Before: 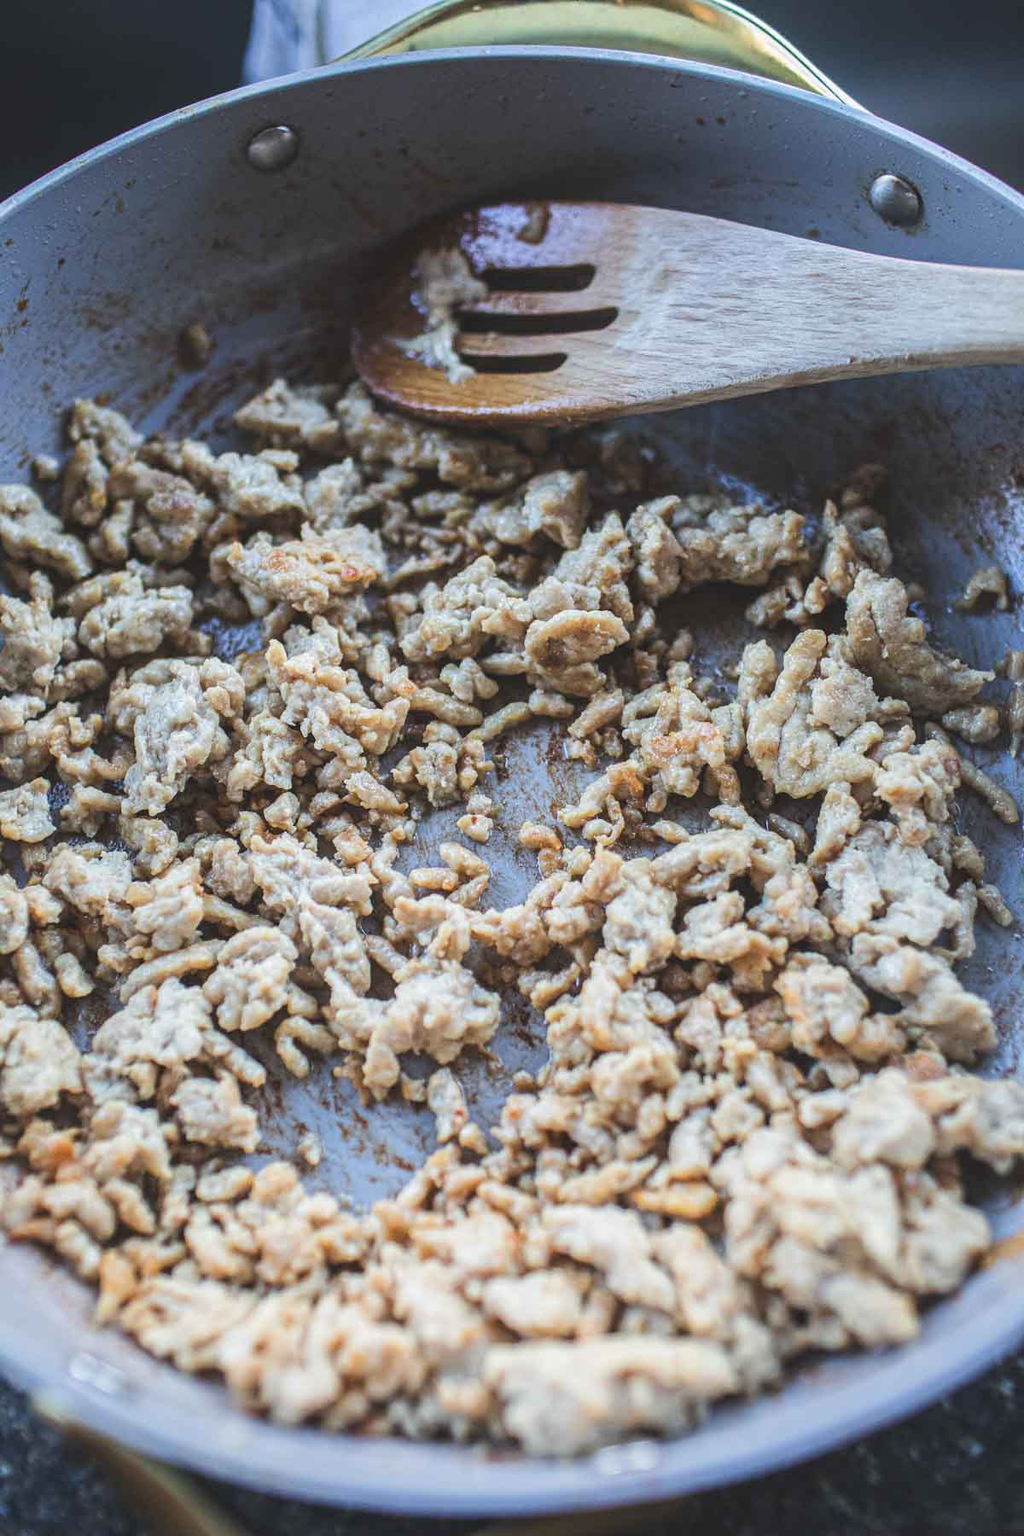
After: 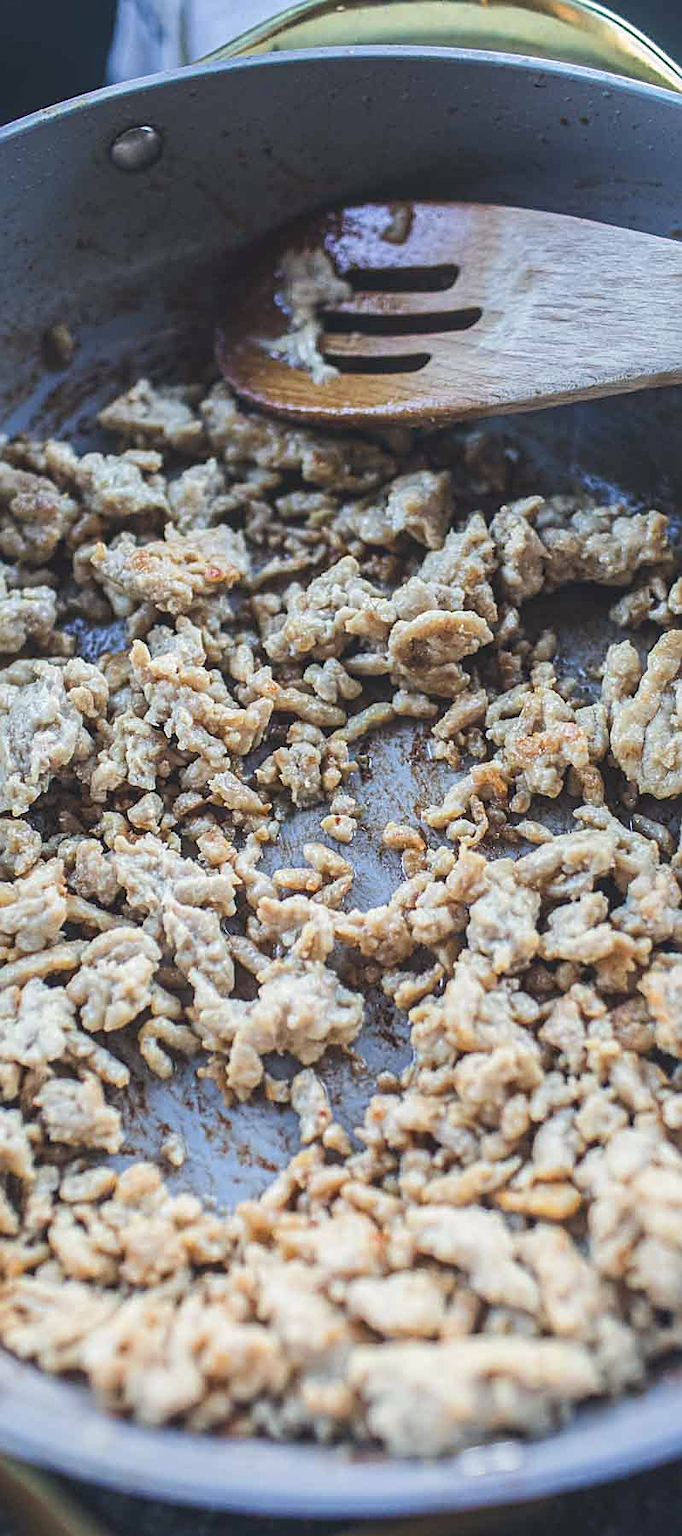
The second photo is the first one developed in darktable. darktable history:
crop and rotate: left 13.409%, right 19.924%
color correction: highlights a* 0.207, highlights b* 2.7, shadows a* -0.874, shadows b* -4.78
sharpen: amount 0.478
